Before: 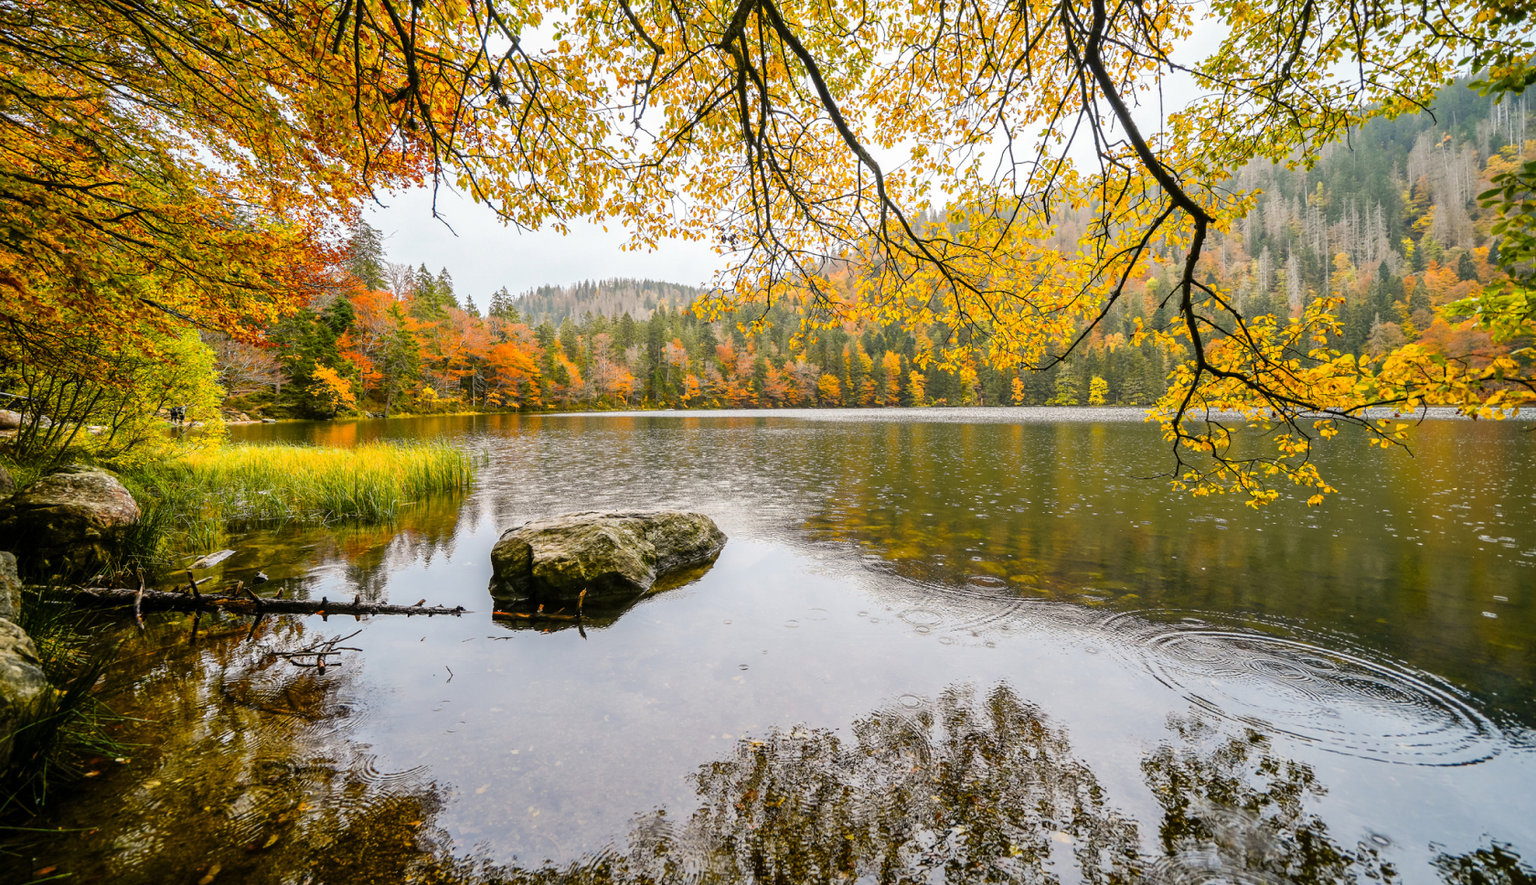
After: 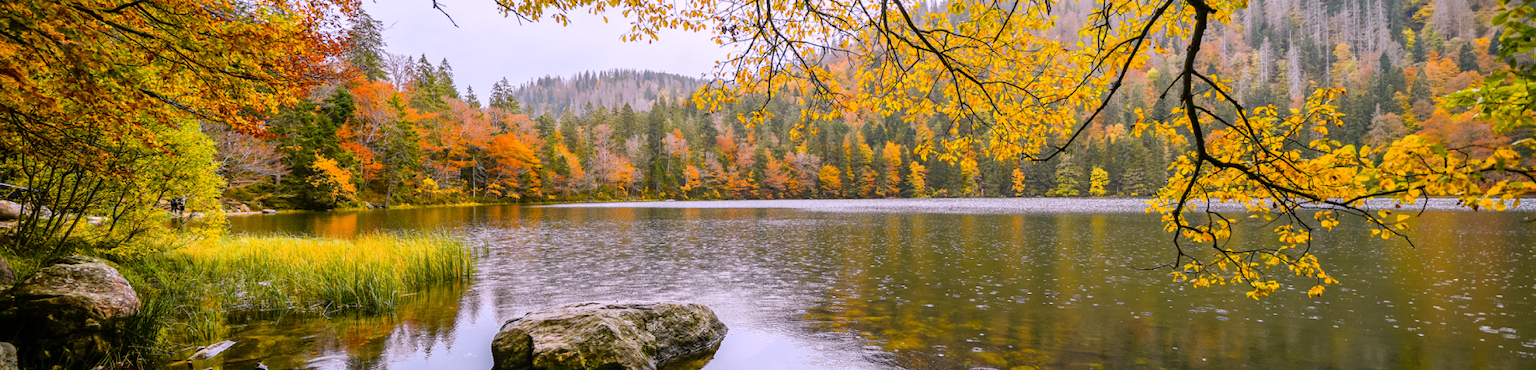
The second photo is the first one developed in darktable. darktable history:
crop and rotate: top 23.84%, bottom 34.294%
exposure: exposure -0.157 EV, compensate highlight preservation false
white balance: red 1.042, blue 1.17
